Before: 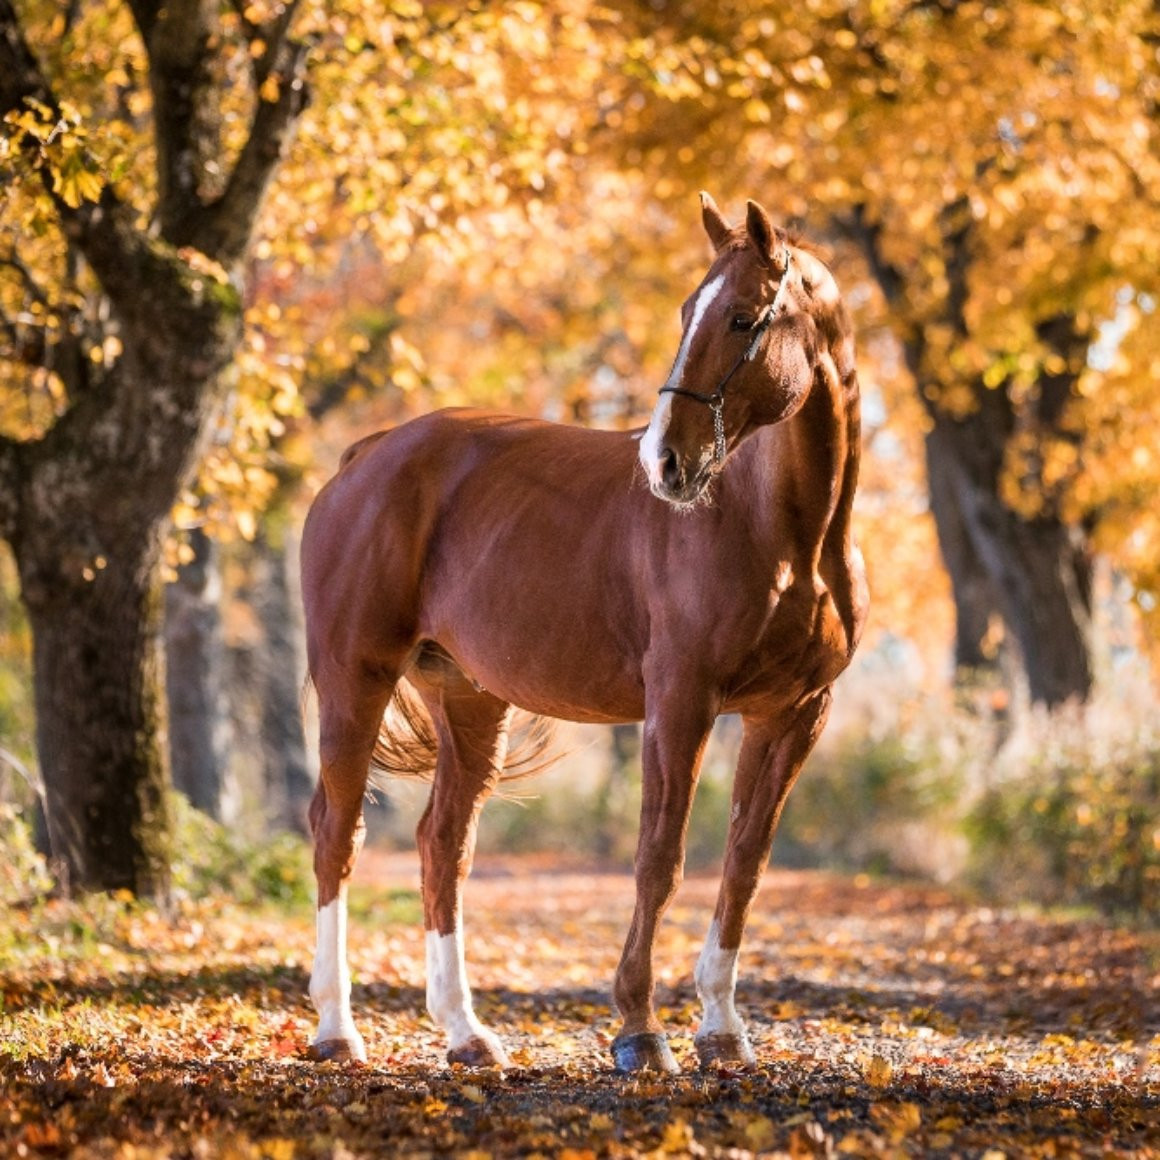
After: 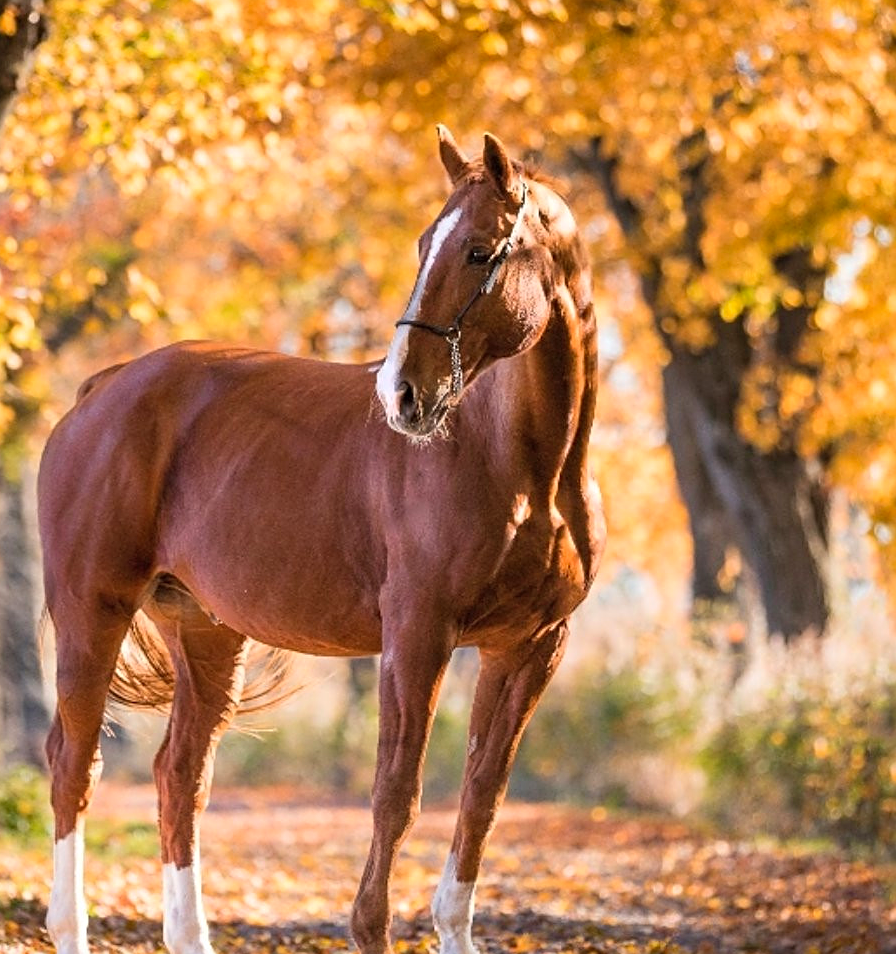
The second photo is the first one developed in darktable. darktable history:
sharpen: on, module defaults
contrast brightness saturation: contrast 0.03, brightness 0.063, saturation 0.131
crop: left 22.711%, top 5.82%, bottom 11.887%
